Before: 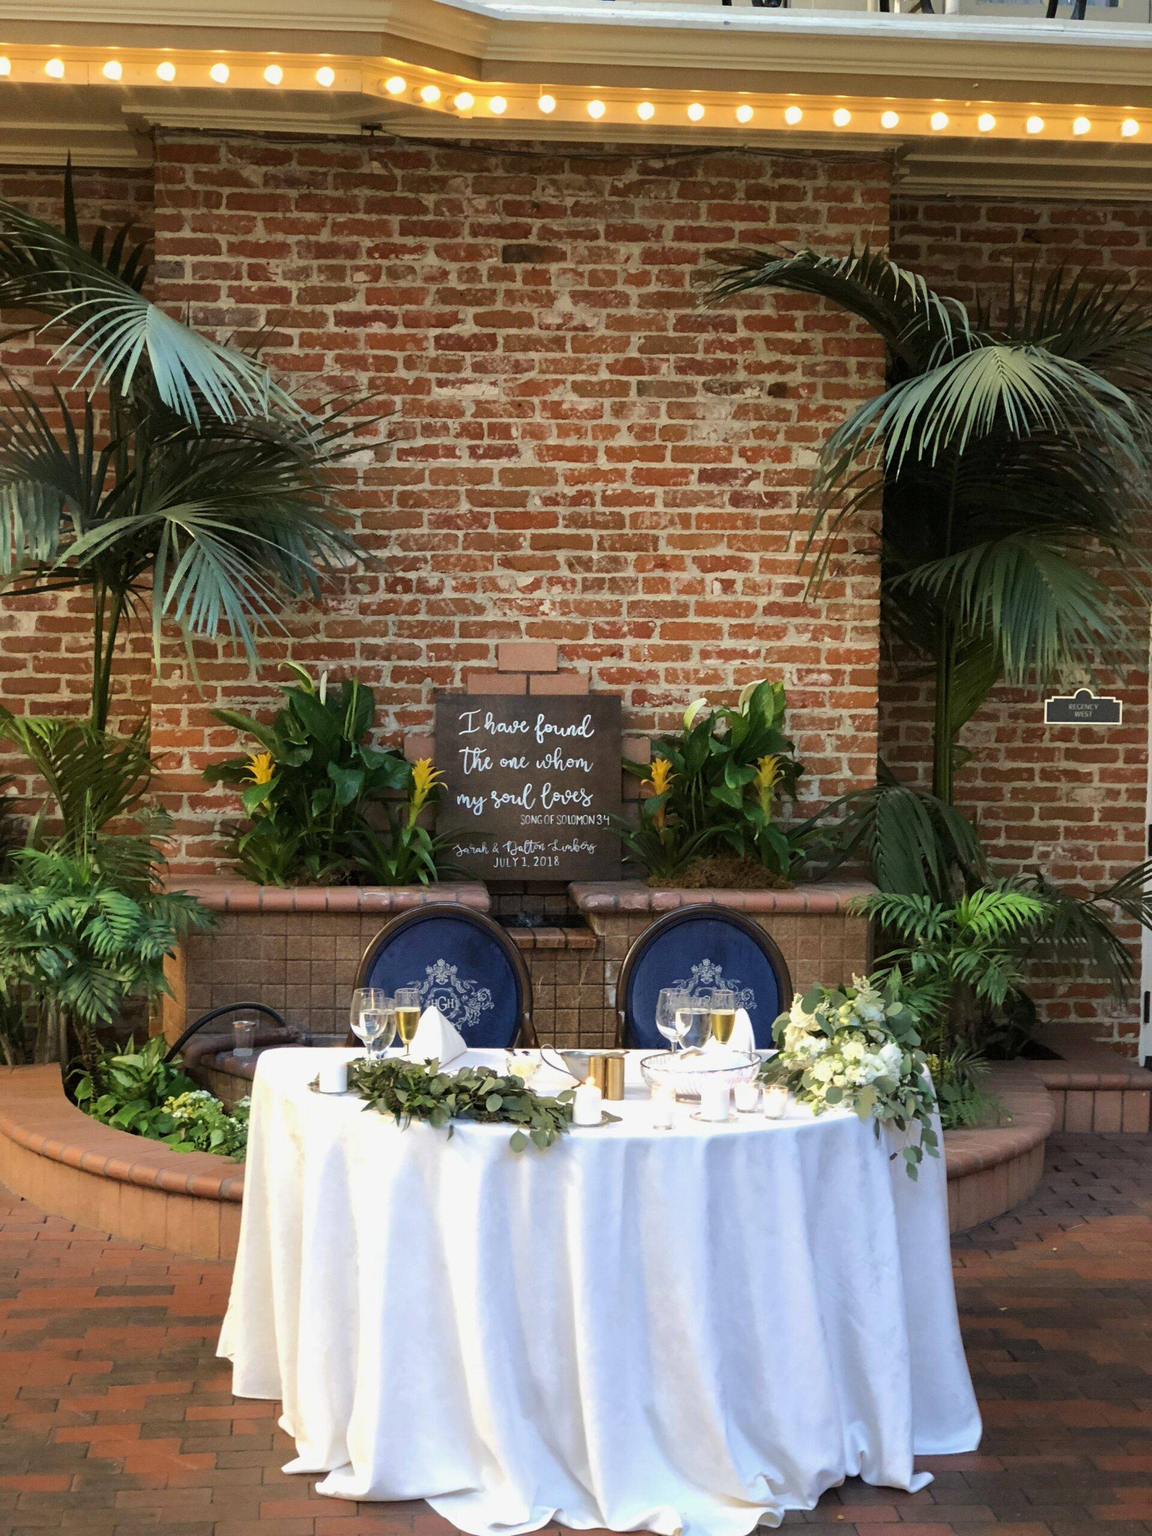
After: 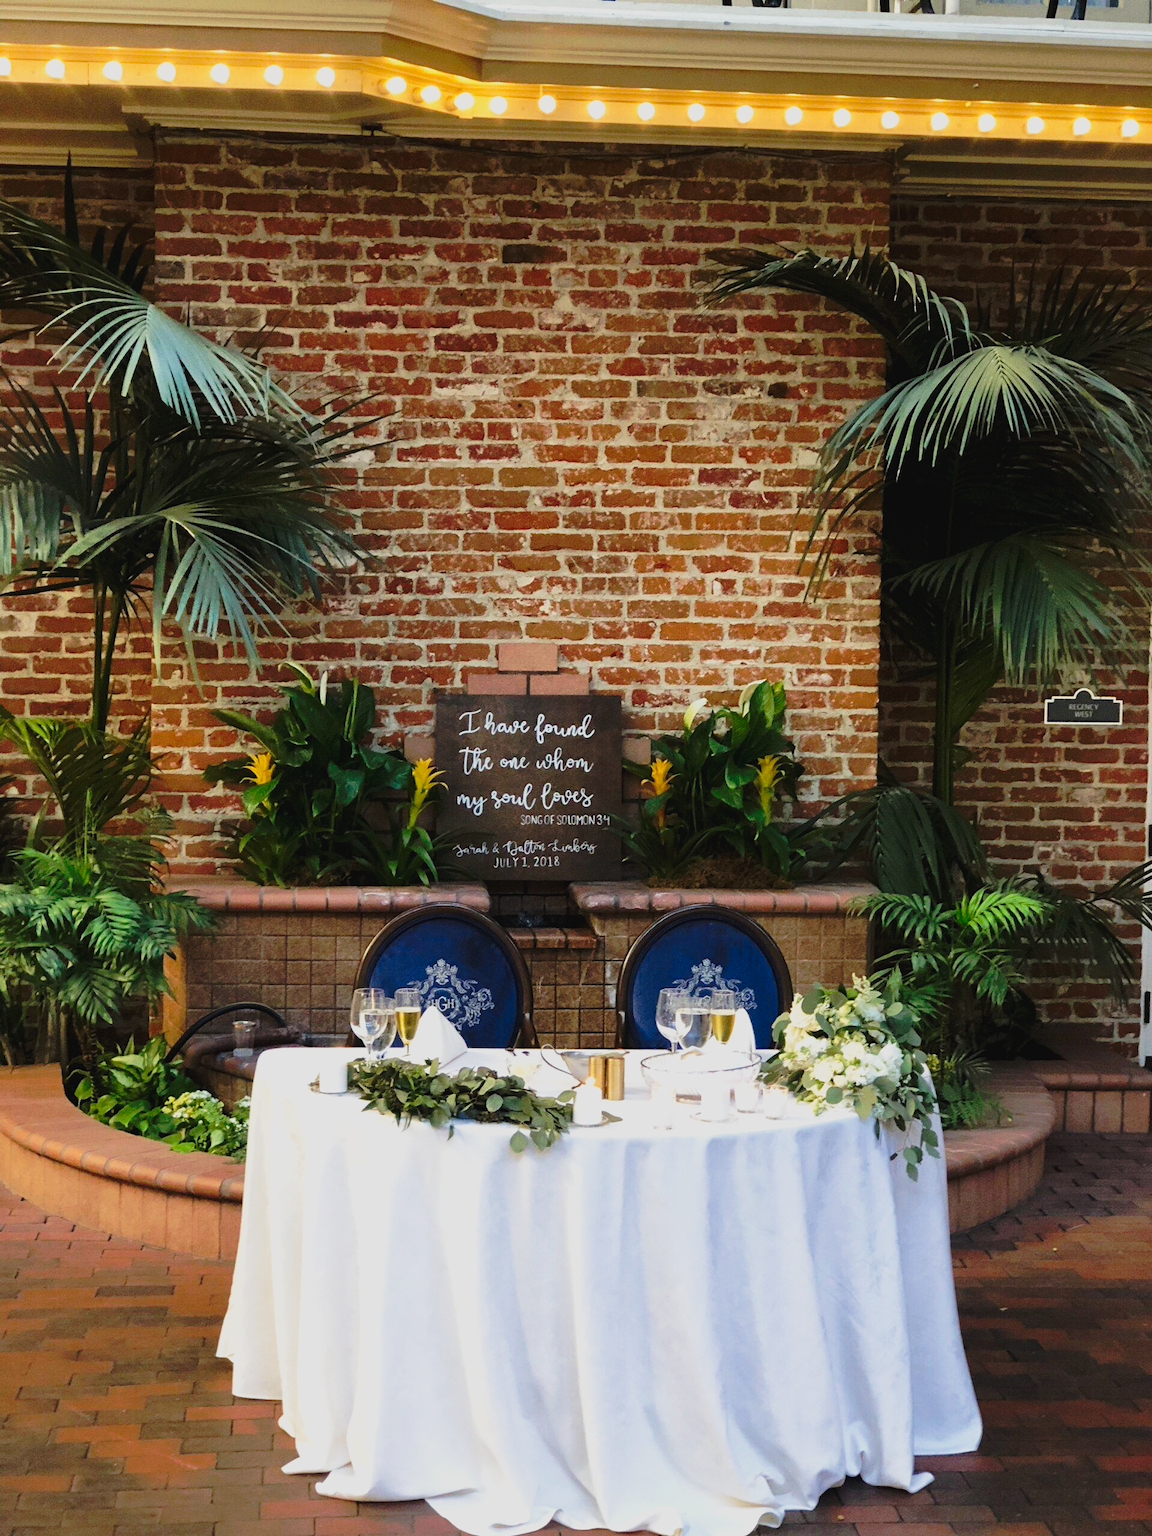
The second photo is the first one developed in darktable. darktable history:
tone curve: curves: ch0 [(0, 0.032) (0.094, 0.08) (0.265, 0.208) (0.41, 0.417) (0.498, 0.496) (0.638, 0.673) (0.819, 0.841) (0.96, 0.899)]; ch1 [(0, 0) (0.161, 0.092) (0.37, 0.302) (0.417, 0.434) (0.495, 0.504) (0.576, 0.589) (0.725, 0.765) (1, 1)]; ch2 [(0, 0) (0.352, 0.403) (0.45, 0.469) (0.521, 0.515) (0.59, 0.579) (1, 1)], preserve colors none
